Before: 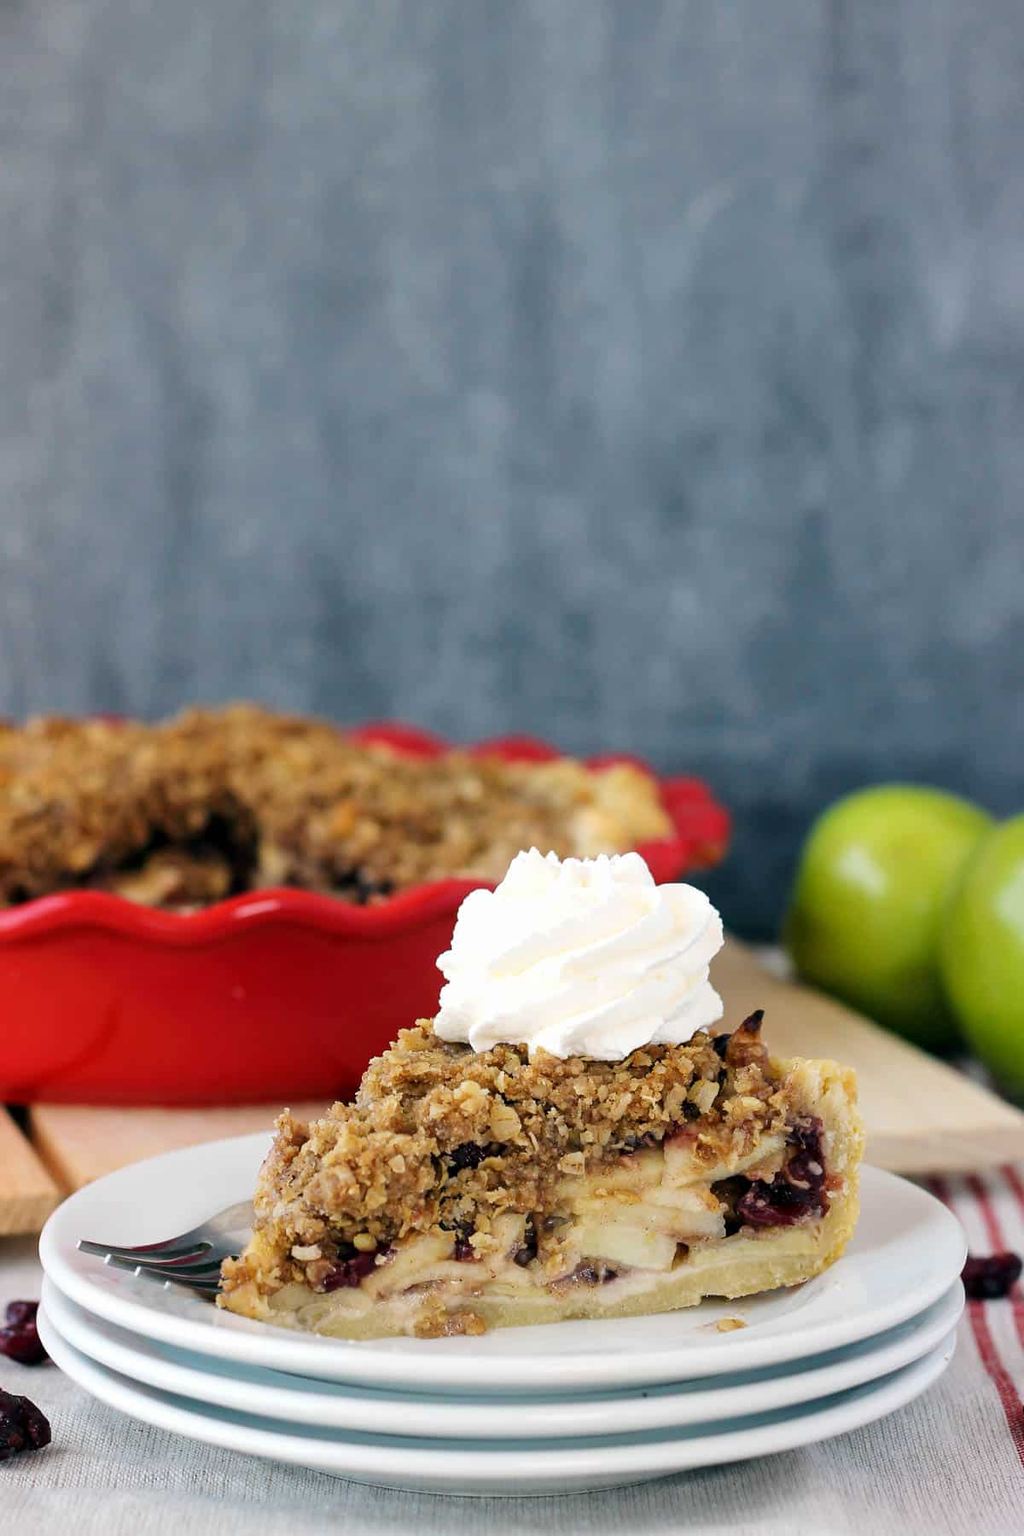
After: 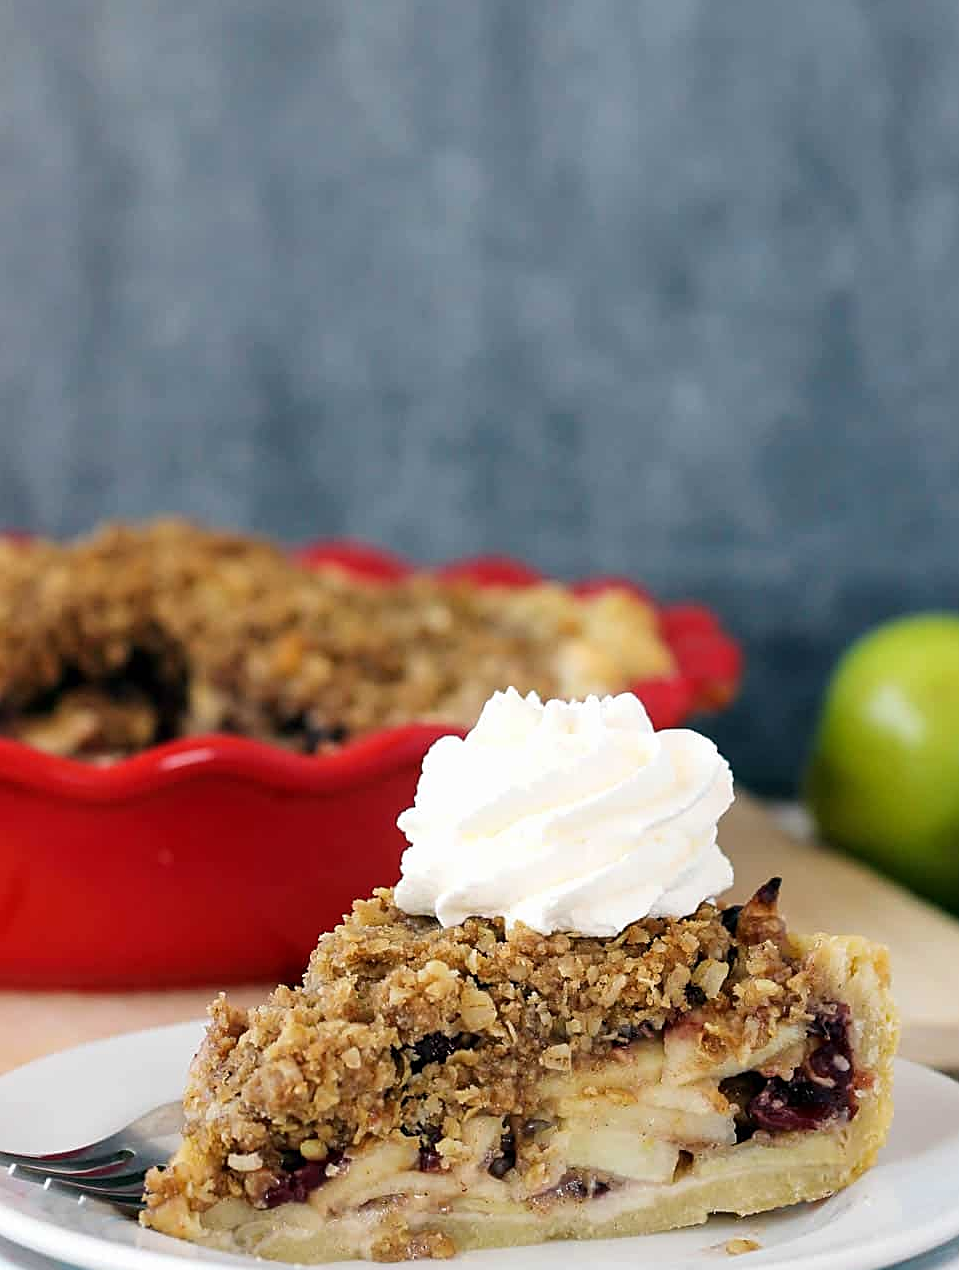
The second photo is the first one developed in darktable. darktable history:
crop: left 9.516%, top 17.035%, right 10.523%, bottom 12.377%
sharpen: amount 0.499
